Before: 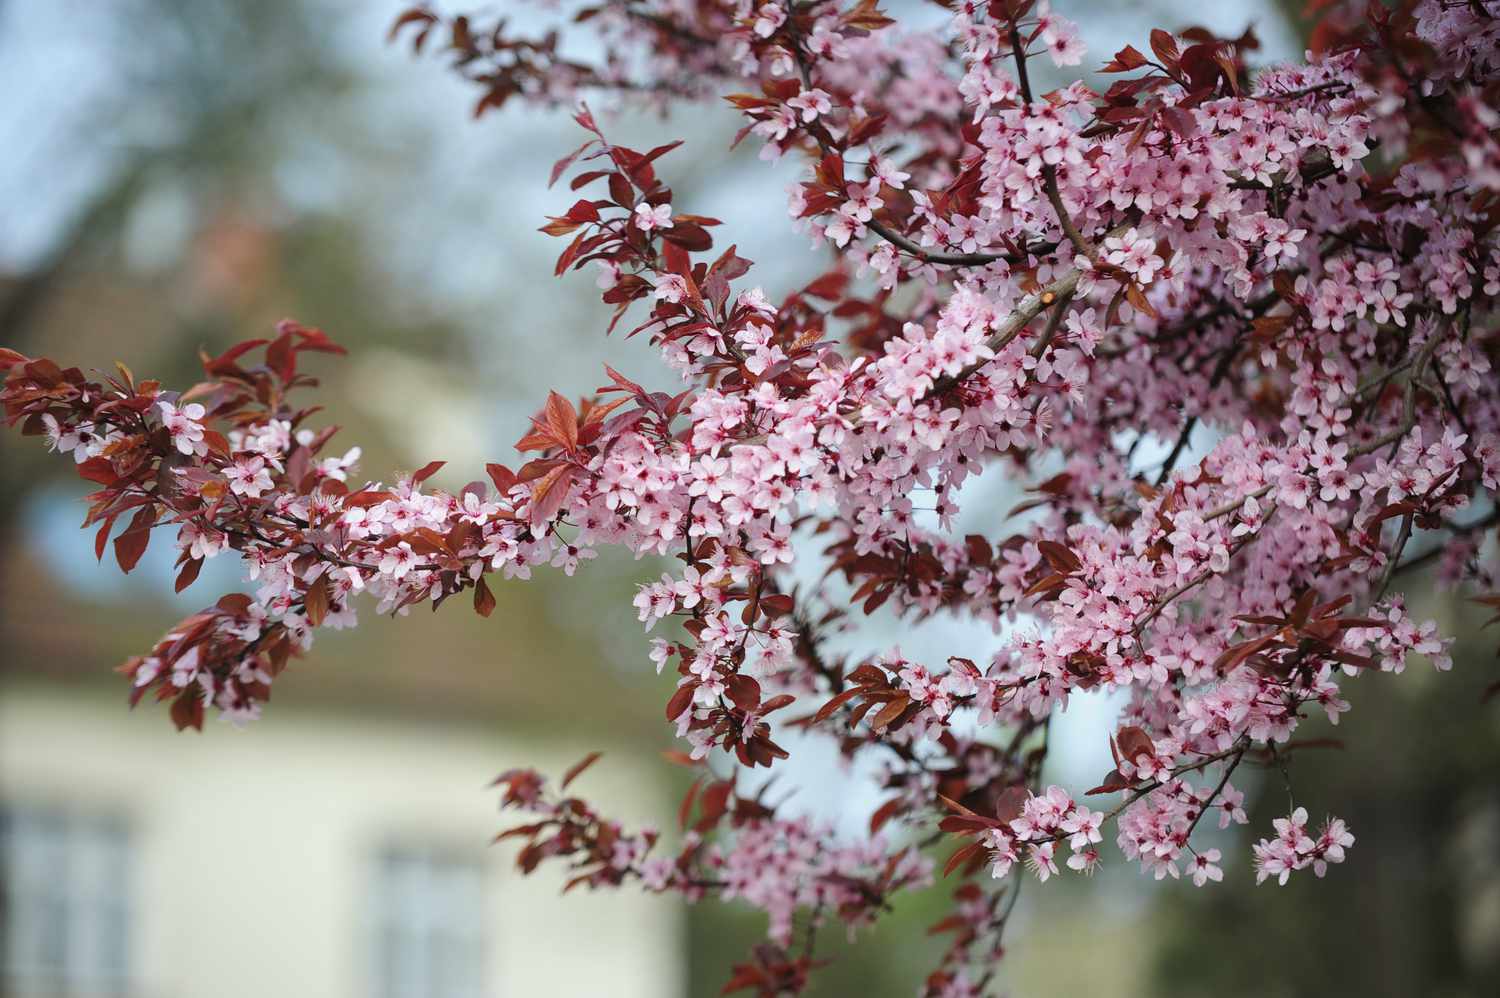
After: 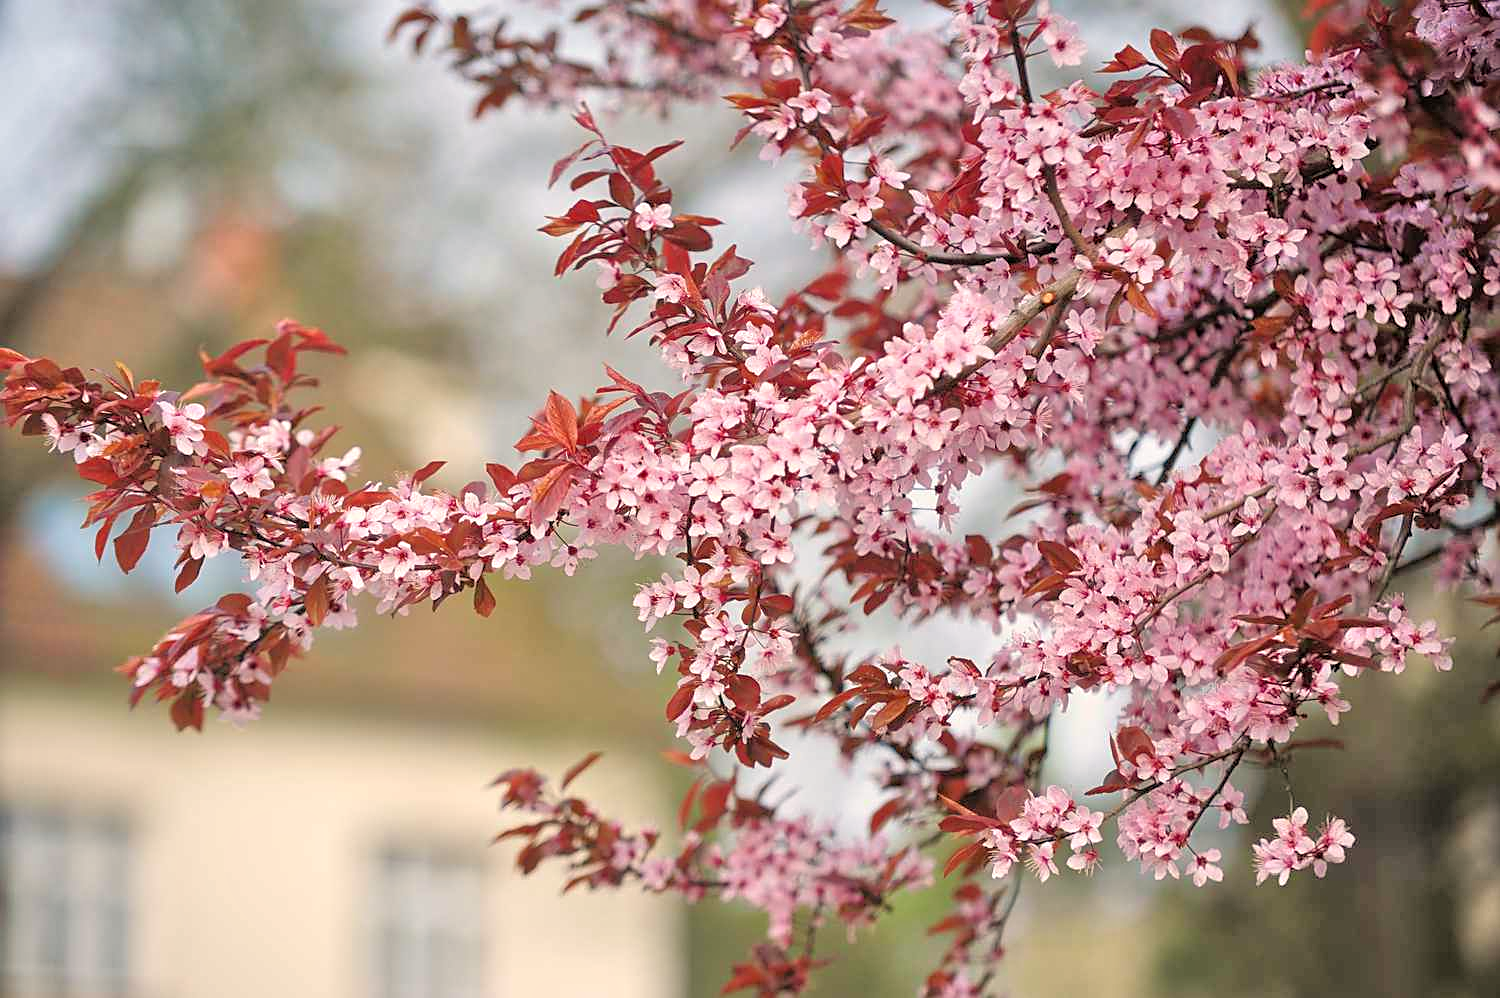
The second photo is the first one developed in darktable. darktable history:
sharpen: on, module defaults
tone equalizer: -7 EV 0.15 EV, -6 EV 0.6 EV, -5 EV 1.15 EV, -4 EV 1.33 EV, -3 EV 1.15 EV, -2 EV 0.6 EV, -1 EV 0.15 EV, mask exposure compensation -0.5 EV
white balance: red 1.127, blue 0.943
